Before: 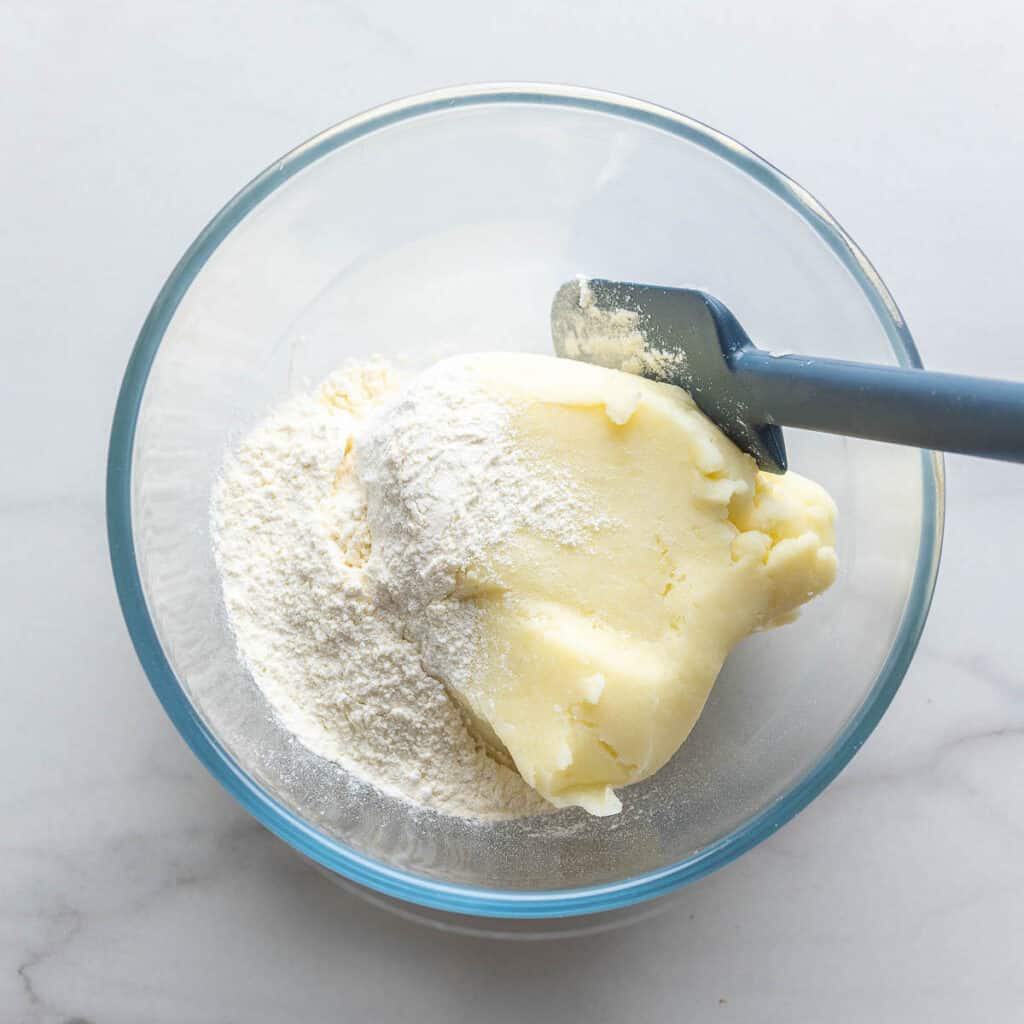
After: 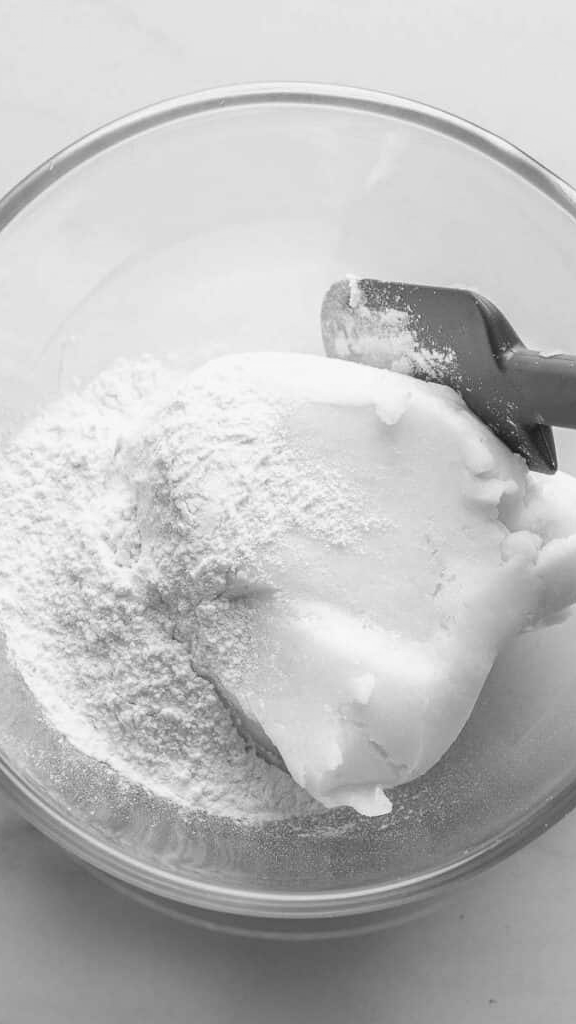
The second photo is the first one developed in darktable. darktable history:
crop and rotate: left 22.516%, right 21.234%
monochrome: a -35.87, b 49.73, size 1.7
